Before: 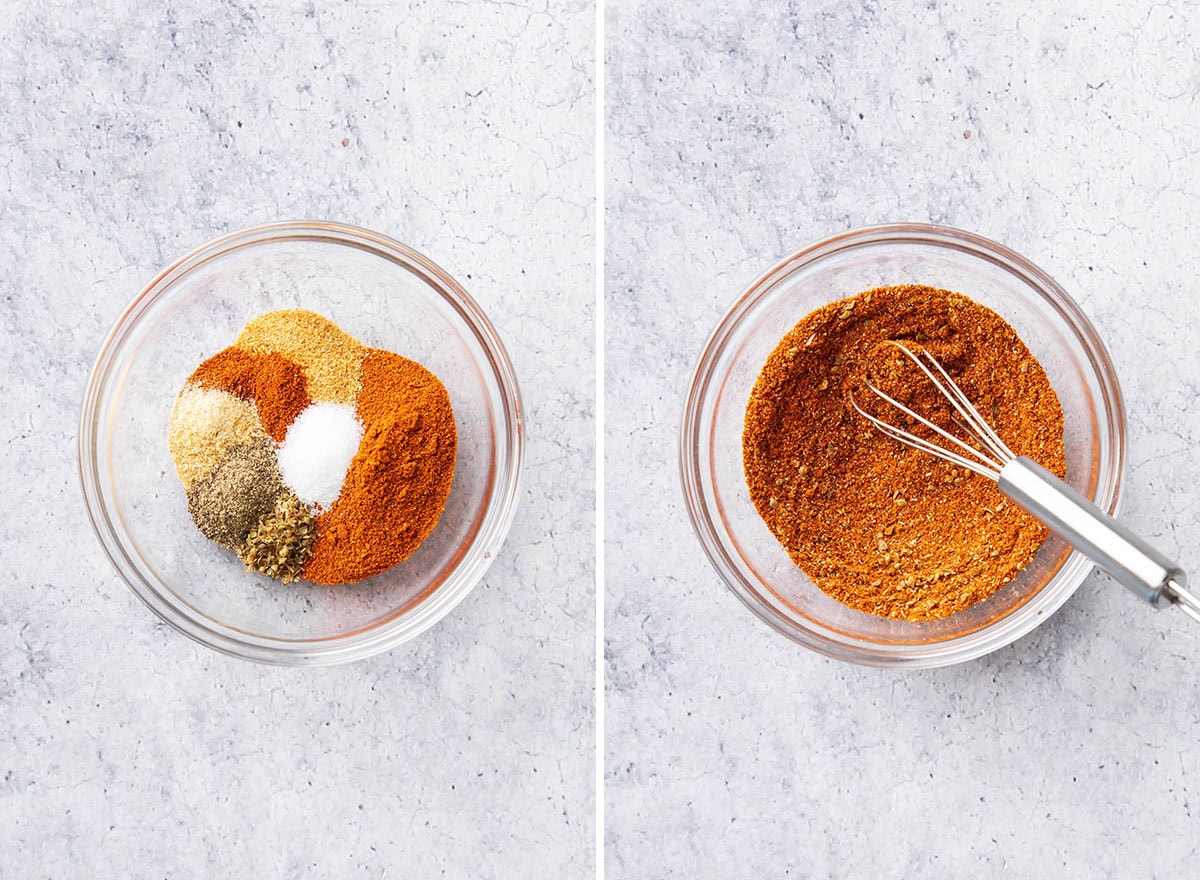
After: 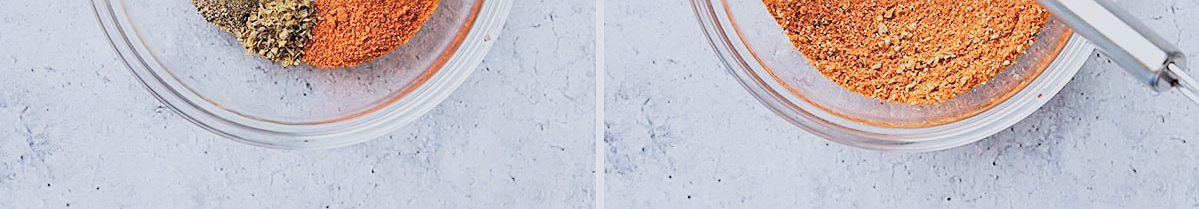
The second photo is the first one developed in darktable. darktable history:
contrast brightness saturation: brightness 0.149
haze removal: compatibility mode true, adaptive false
crop and rotate: top 58.765%, bottom 17.467%
sharpen: on, module defaults
color calibration: x 0.367, y 0.379, temperature 4398.54 K
filmic rgb: black relative exposure -7.96 EV, white relative exposure 3.79 EV, hardness 4.33, preserve chrominance RGB euclidean norm, color science v5 (2021), iterations of high-quality reconstruction 10, contrast in shadows safe, contrast in highlights safe, enable highlight reconstruction true
